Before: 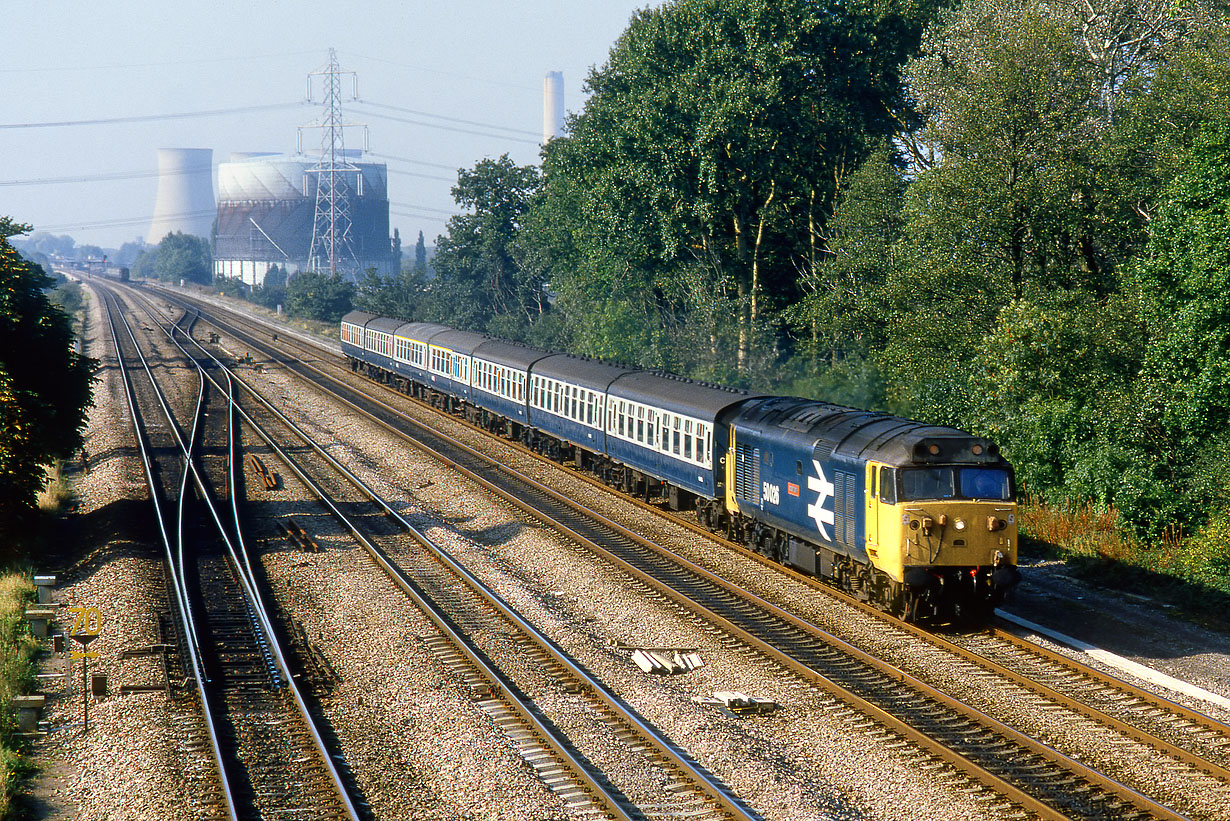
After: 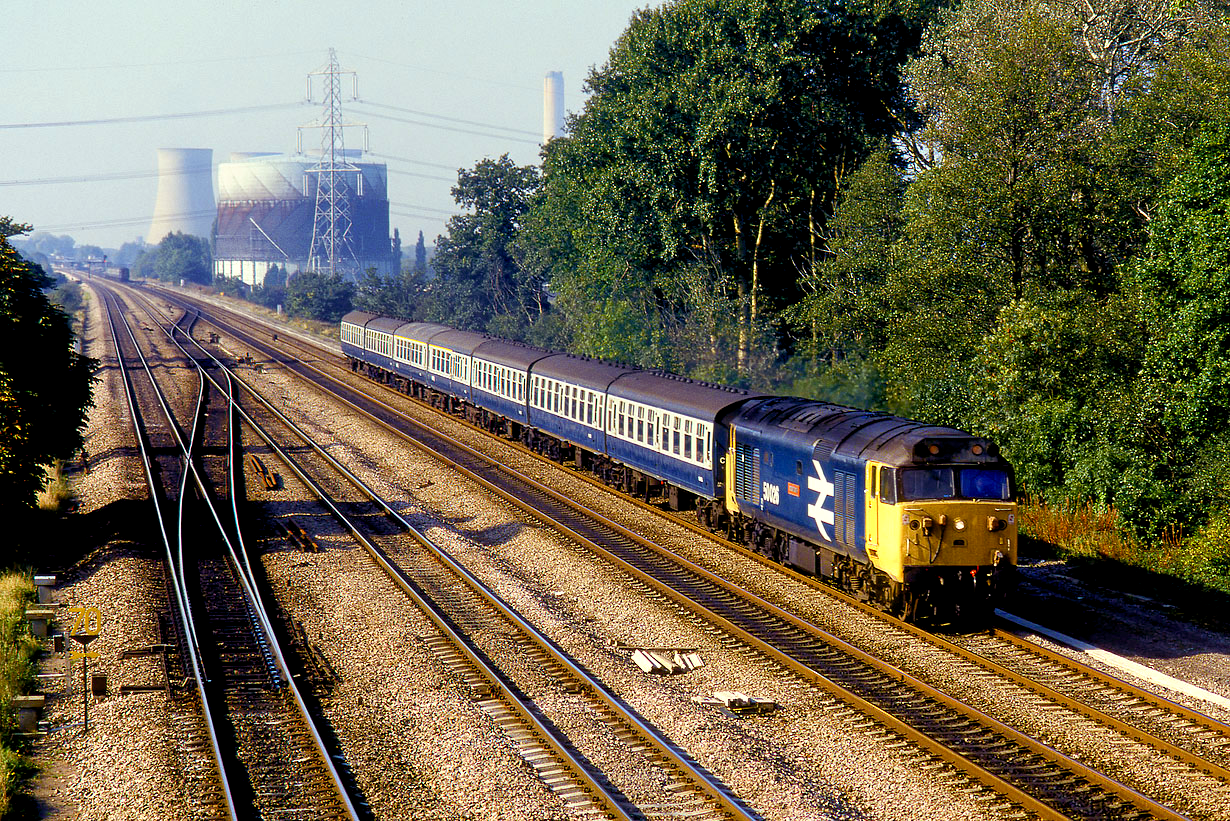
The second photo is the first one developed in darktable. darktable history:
color balance rgb: shadows lift › luminance -21.66%, shadows lift › chroma 8.98%, shadows lift › hue 283.37°, power › chroma 1.05%, power › hue 25.59°, highlights gain › luminance 6.08%, highlights gain › chroma 2.55%, highlights gain › hue 90°, global offset › luminance -0.87%, perceptual saturation grading › global saturation 25%, perceptual saturation grading › highlights -28.39%, perceptual saturation grading › shadows 33.98%
velvia: on, module defaults
